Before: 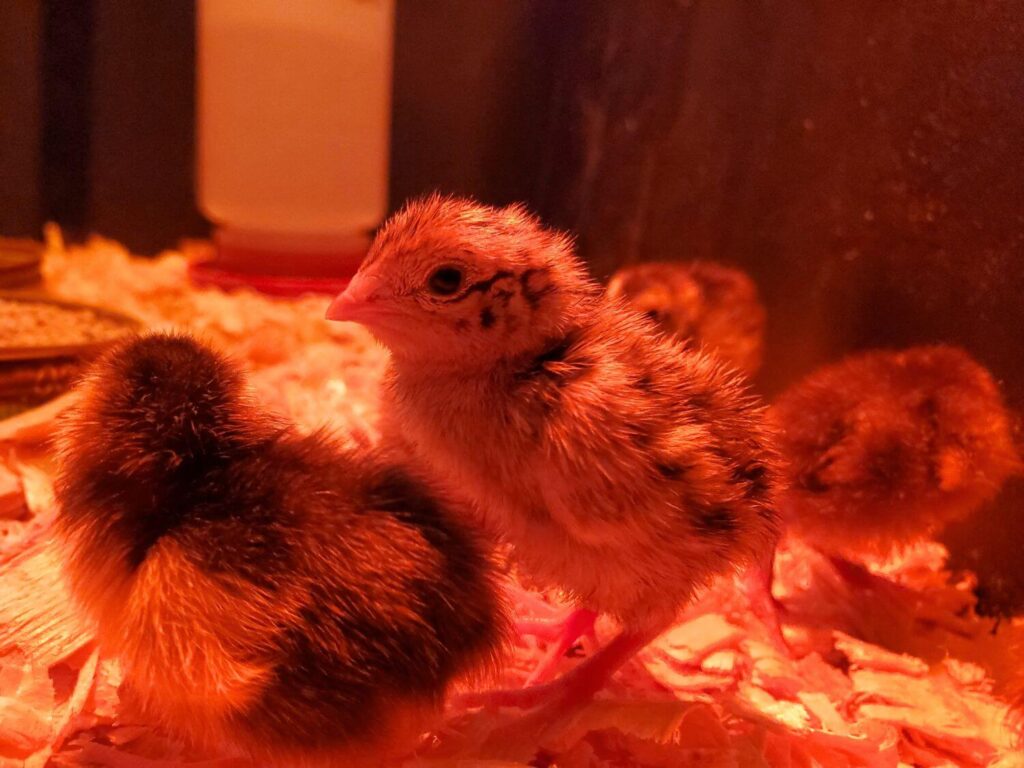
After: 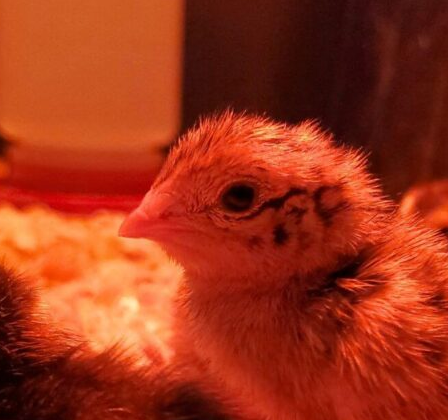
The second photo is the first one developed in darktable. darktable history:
crop: left 20.226%, top 10.899%, right 35.944%, bottom 34.394%
tone equalizer: mask exposure compensation -0.5 EV
